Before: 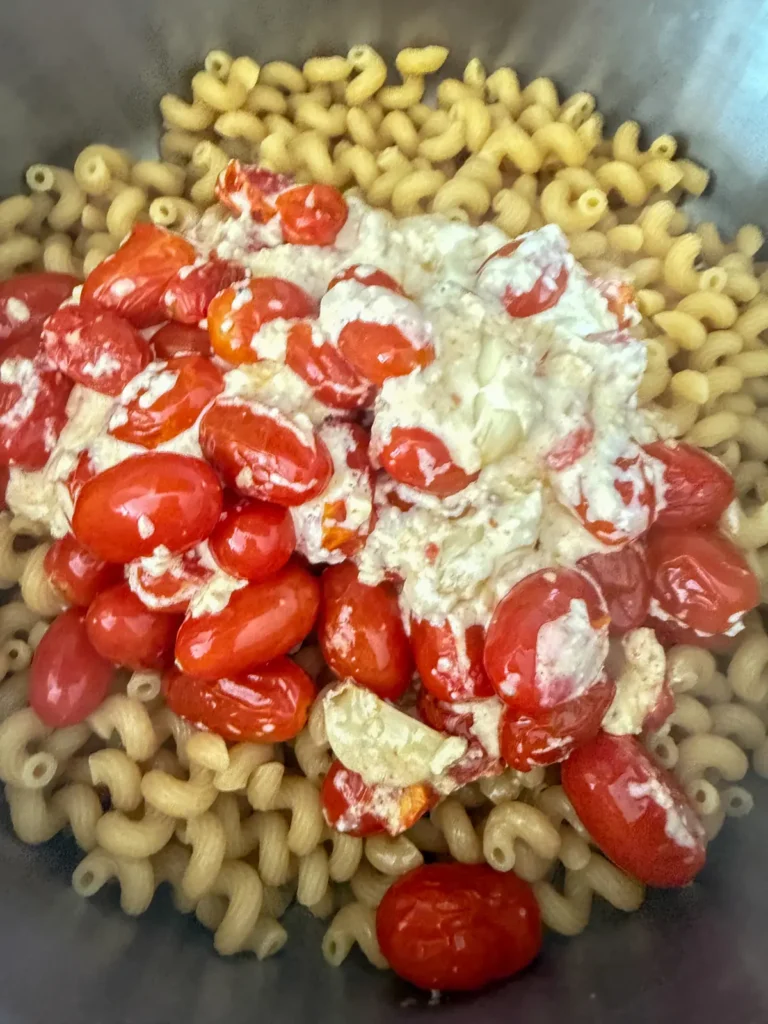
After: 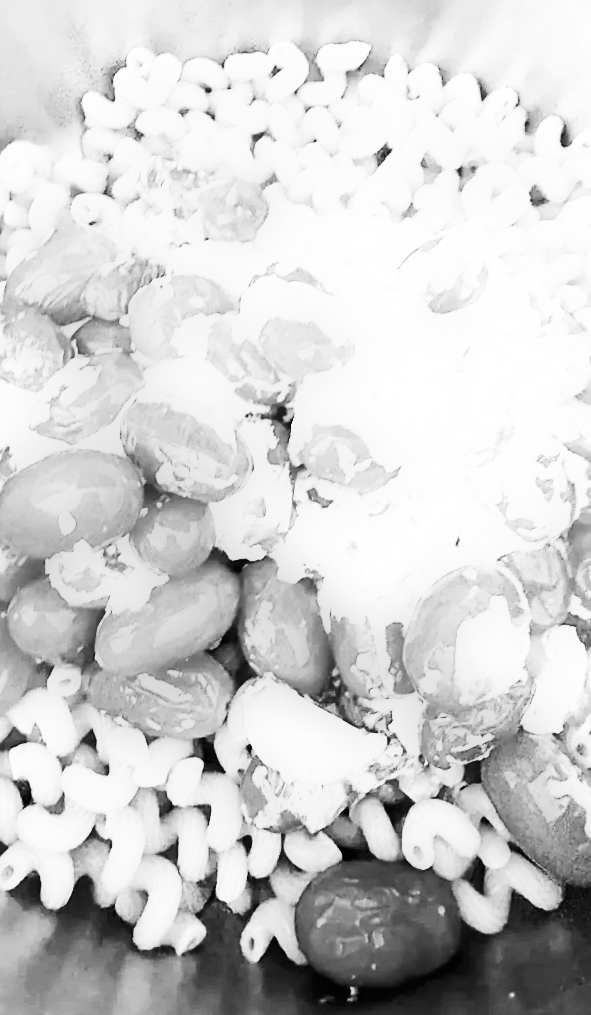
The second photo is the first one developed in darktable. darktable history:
exposure: exposure 0.7 EV, compensate highlight preservation false
sharpen: on, module defaults
contrast brightness saturation: contrast 0.4, brightness 0.05, saturation 0.25
rotate and perspective: rotation 0.192°, lens shift (horizontal) -0.015, crop left 0.005, crop right 0.996, crop top 0.006, crop bottom 0.99
monochrome: a -6.99, b 35.61, size 1.4
color correction: highlights a* 2.72, highlights b* 22.8
crop: left 9.88%, right 12.664%
base curve: curves: ch0 [(0, 0.003) (0.001, 0.002) (0.006, 0.004) (0.02, 0.022) (0.048, 0.086) (0.094, 0.234) (0.162, 0.431) (0.258, 0.629) (0.385, 0.8) (0.548, 0.918) (0.751, 0.988) (1, 1)], preserve colors none
